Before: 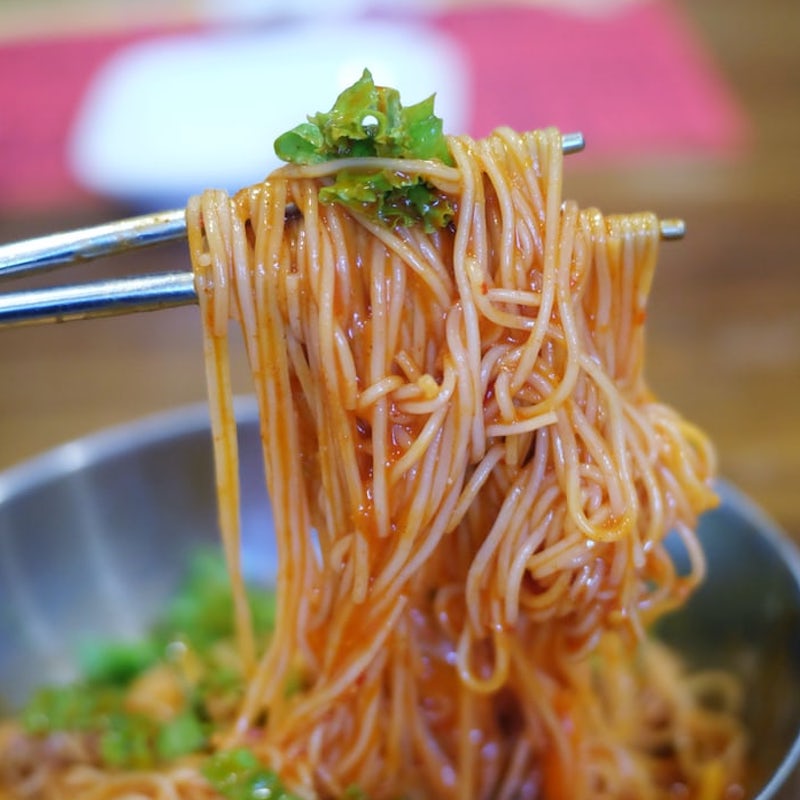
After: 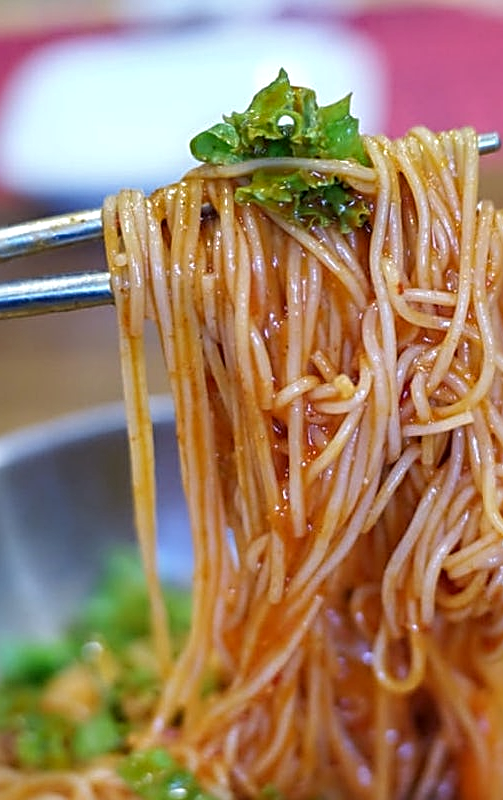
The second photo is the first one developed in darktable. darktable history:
sharpen: radius 2.827, amount 0.724
shadows and highlights: soften with gaussian
crop: left 10.559%, right 26.453%
local contrast: on, module defaults
